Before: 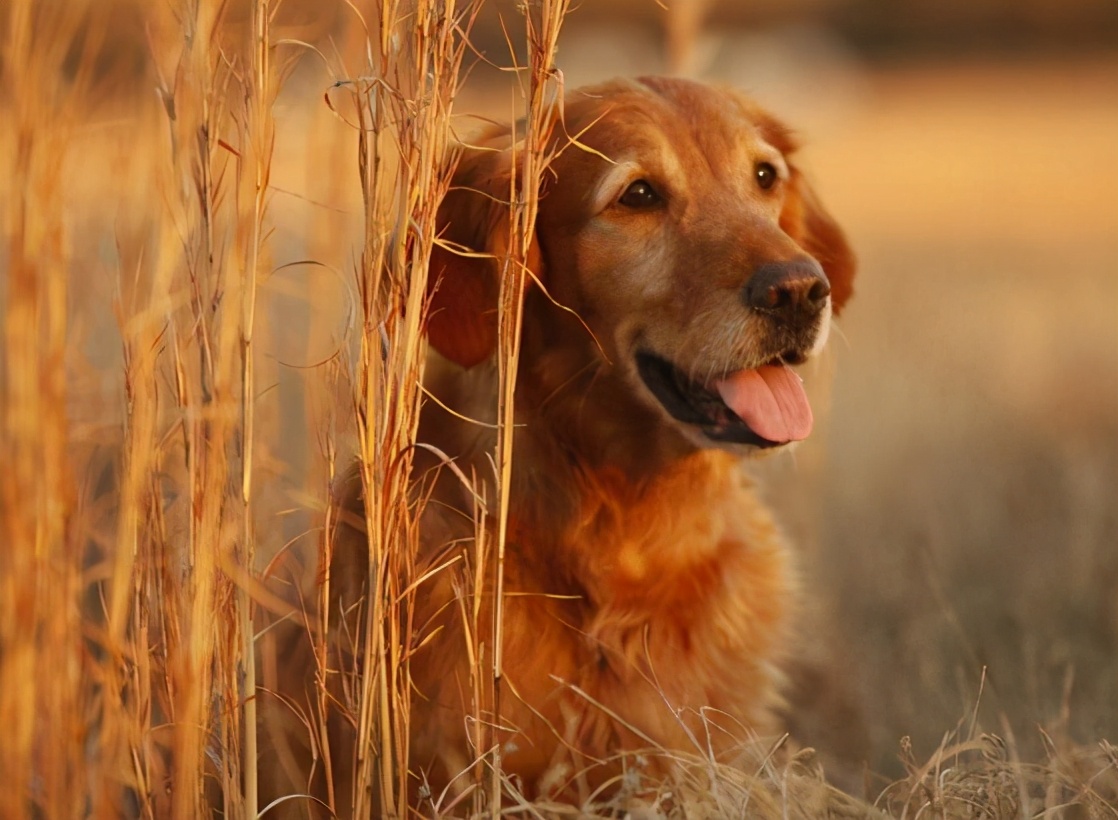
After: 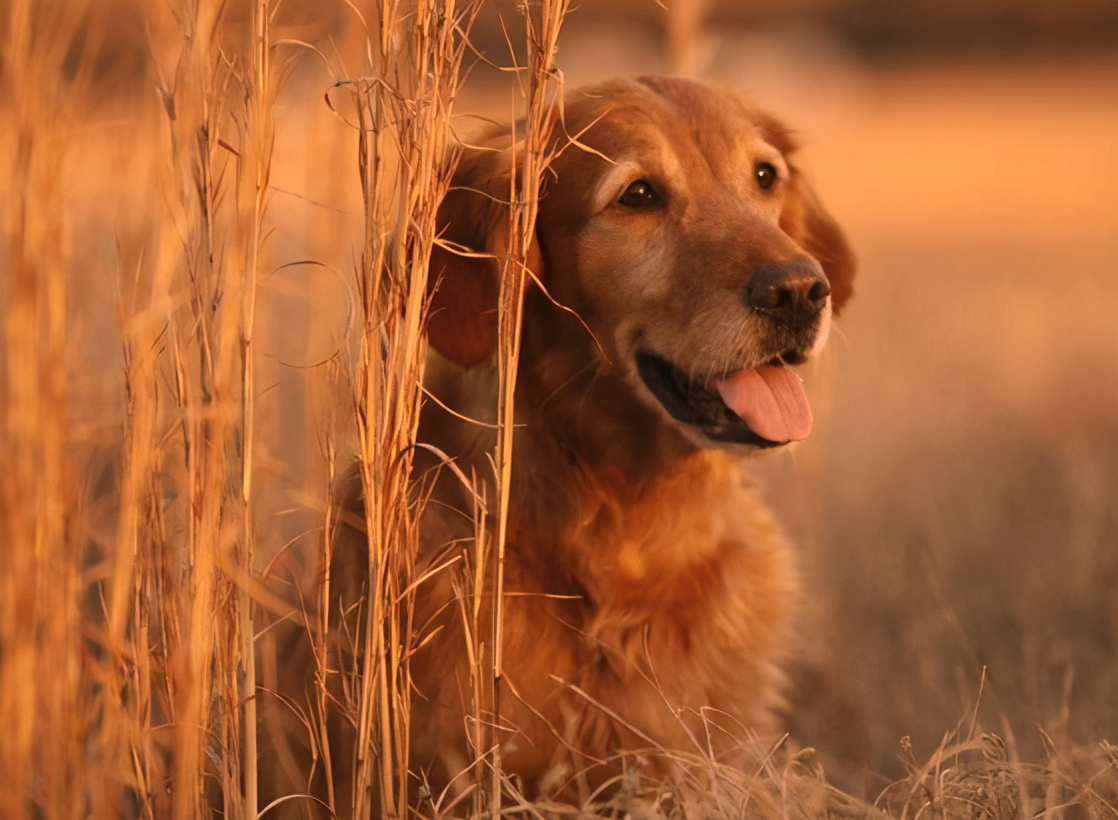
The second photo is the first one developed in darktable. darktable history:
color correction: highlights a* 39.68, highlights b* 39.76, saturation 0.686
